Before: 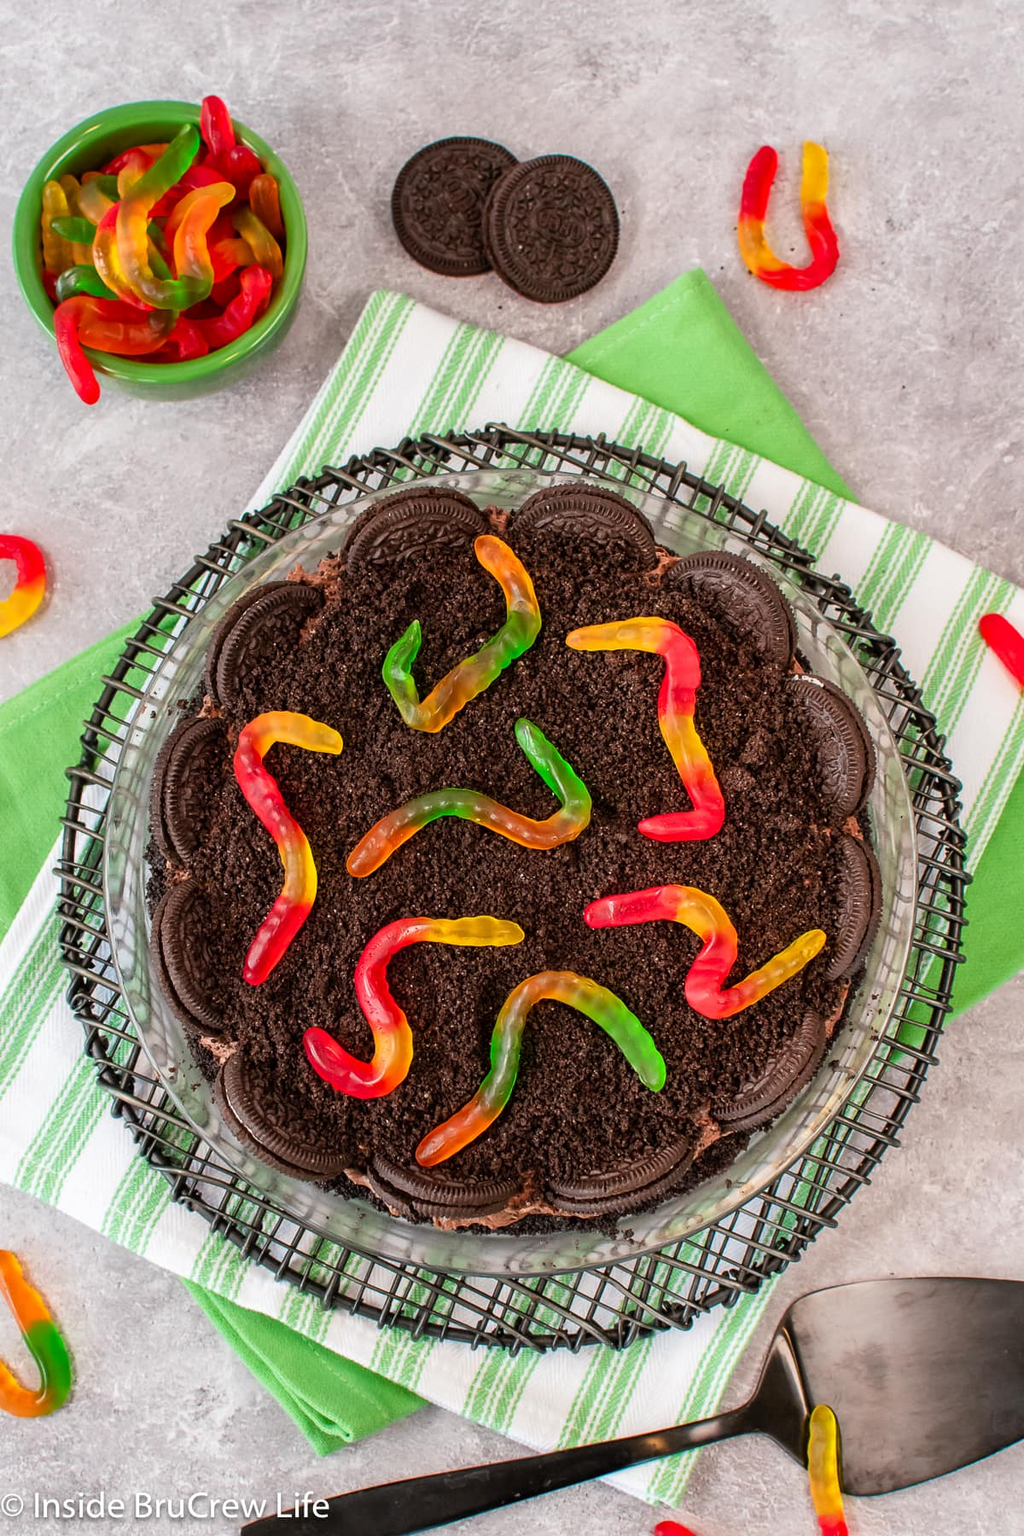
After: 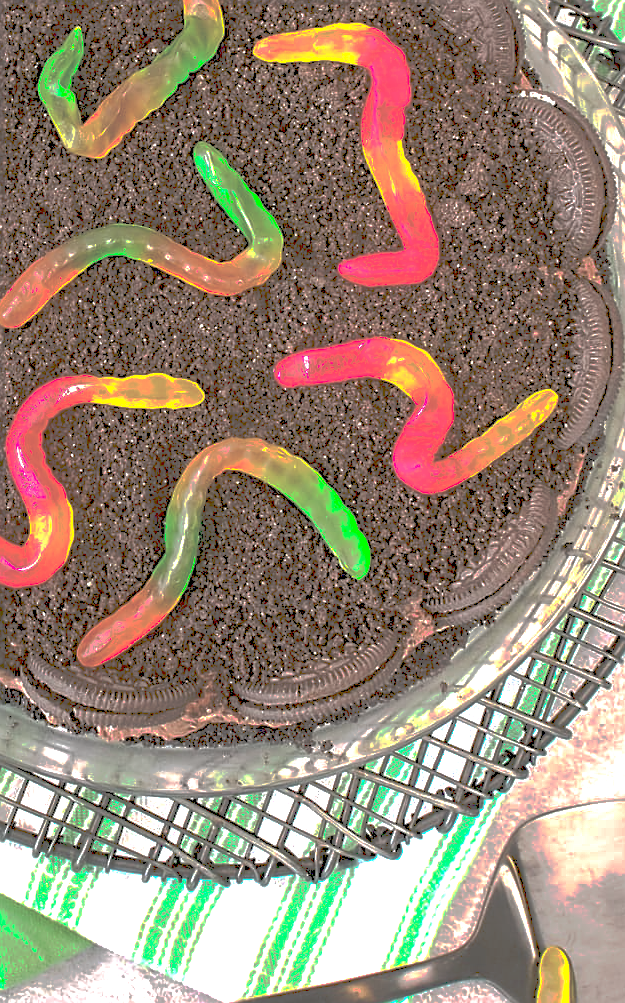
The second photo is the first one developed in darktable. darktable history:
color balance rgb: shadows lift › luminance -9.79%, shadows lift › chroma 0.744%, shadows lift › hue 110.83°, perceptual saturation grading › global saturation -1.187%, perceptual brilliance grading › global brilliance 30.295%
sharpen: on, module defaults
tone curve: curves: ch0 [(0, 0) (0.003, 0.322) (0.011, 0.327) (0.025, 0.345) (0.044, 0.365) (0.069, 0.378) (0.1, 0.391) (0.136, 0.403) (0.177, 0.412) (0.224, 0.429) (0.277, 0.448) (0.335, 0.474) (0.399, 0.503) (0.468, 0.537) (0.543, 0.57) (0.623, 0.61) (0.709, 0.653) (0.801, 0.699) (0.898, 0.75) (1, 1)], preserve colors none
crop: left 34.197%, top 38.904%, right 13.658%, bottom 5.336%
